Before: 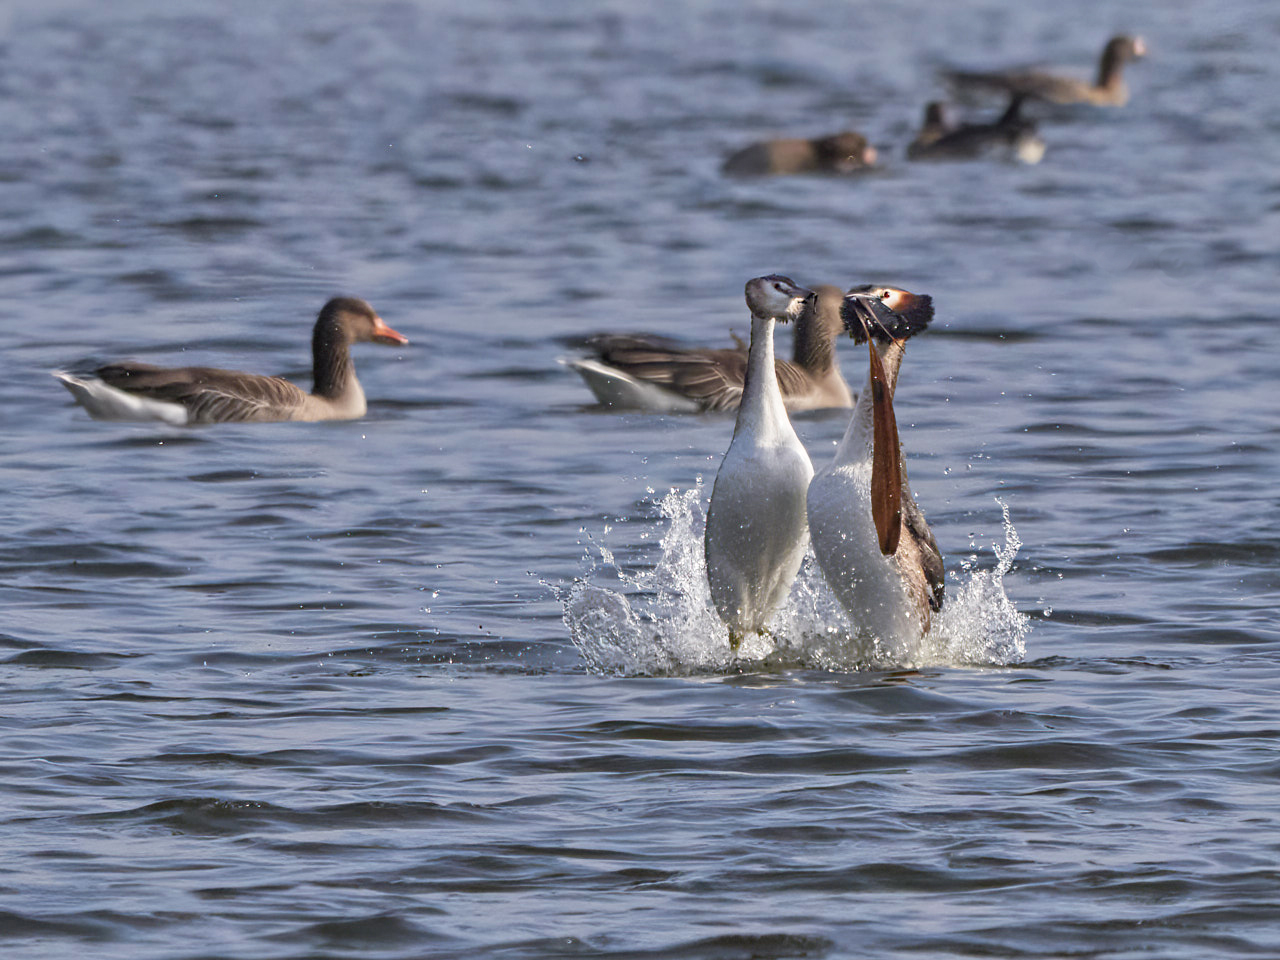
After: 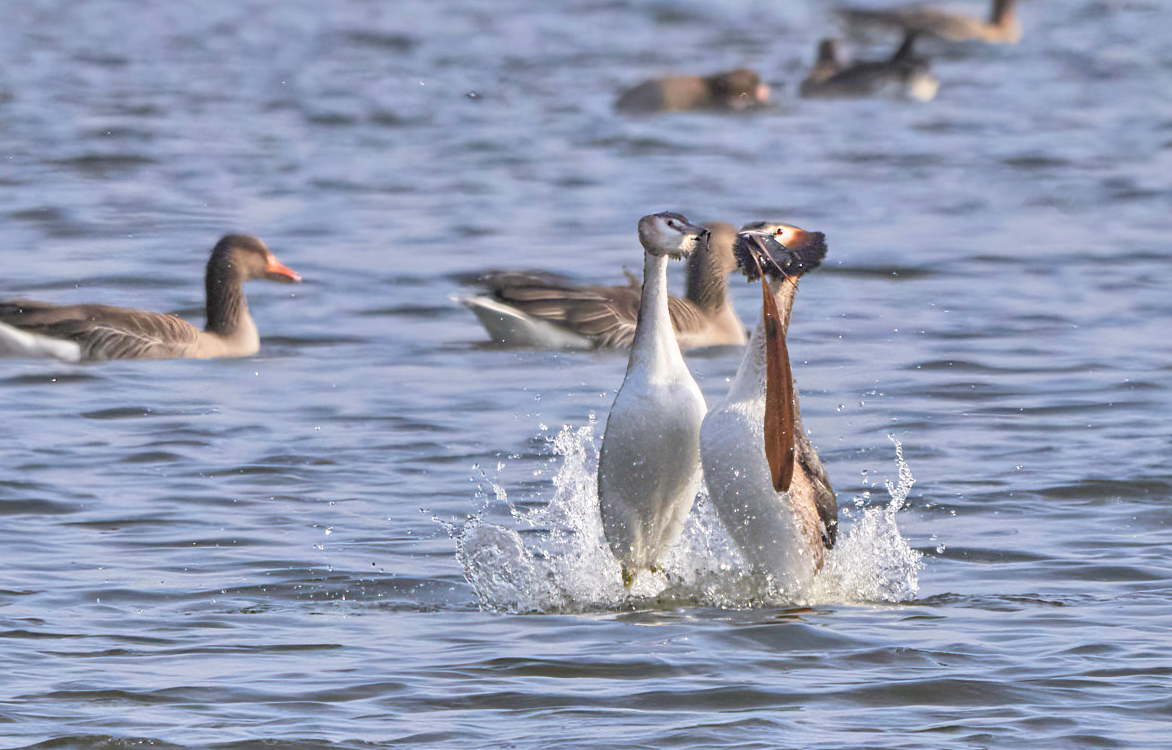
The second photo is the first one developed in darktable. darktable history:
shadows and highlights: soften with gaussian
contrast brightness saturation: contrast 0.103, brightness 0.311, saturation 0.142
crop: left 8.362%, top 6.59%, bottom 15.204%
